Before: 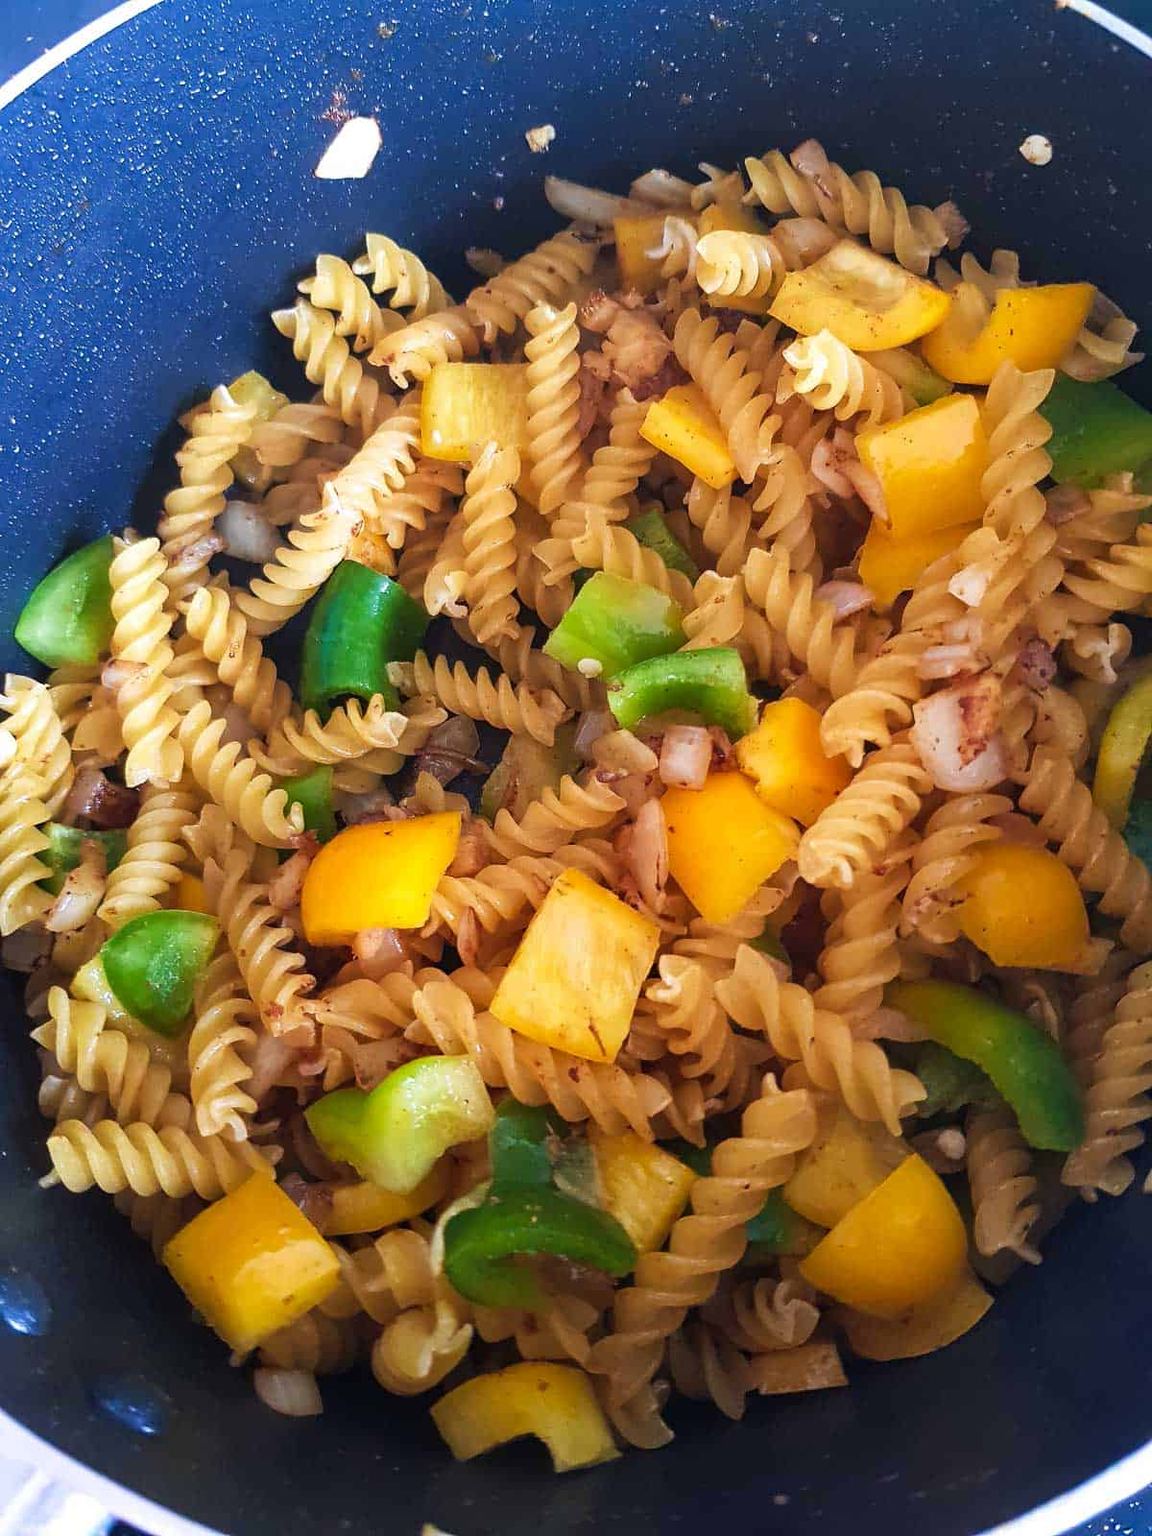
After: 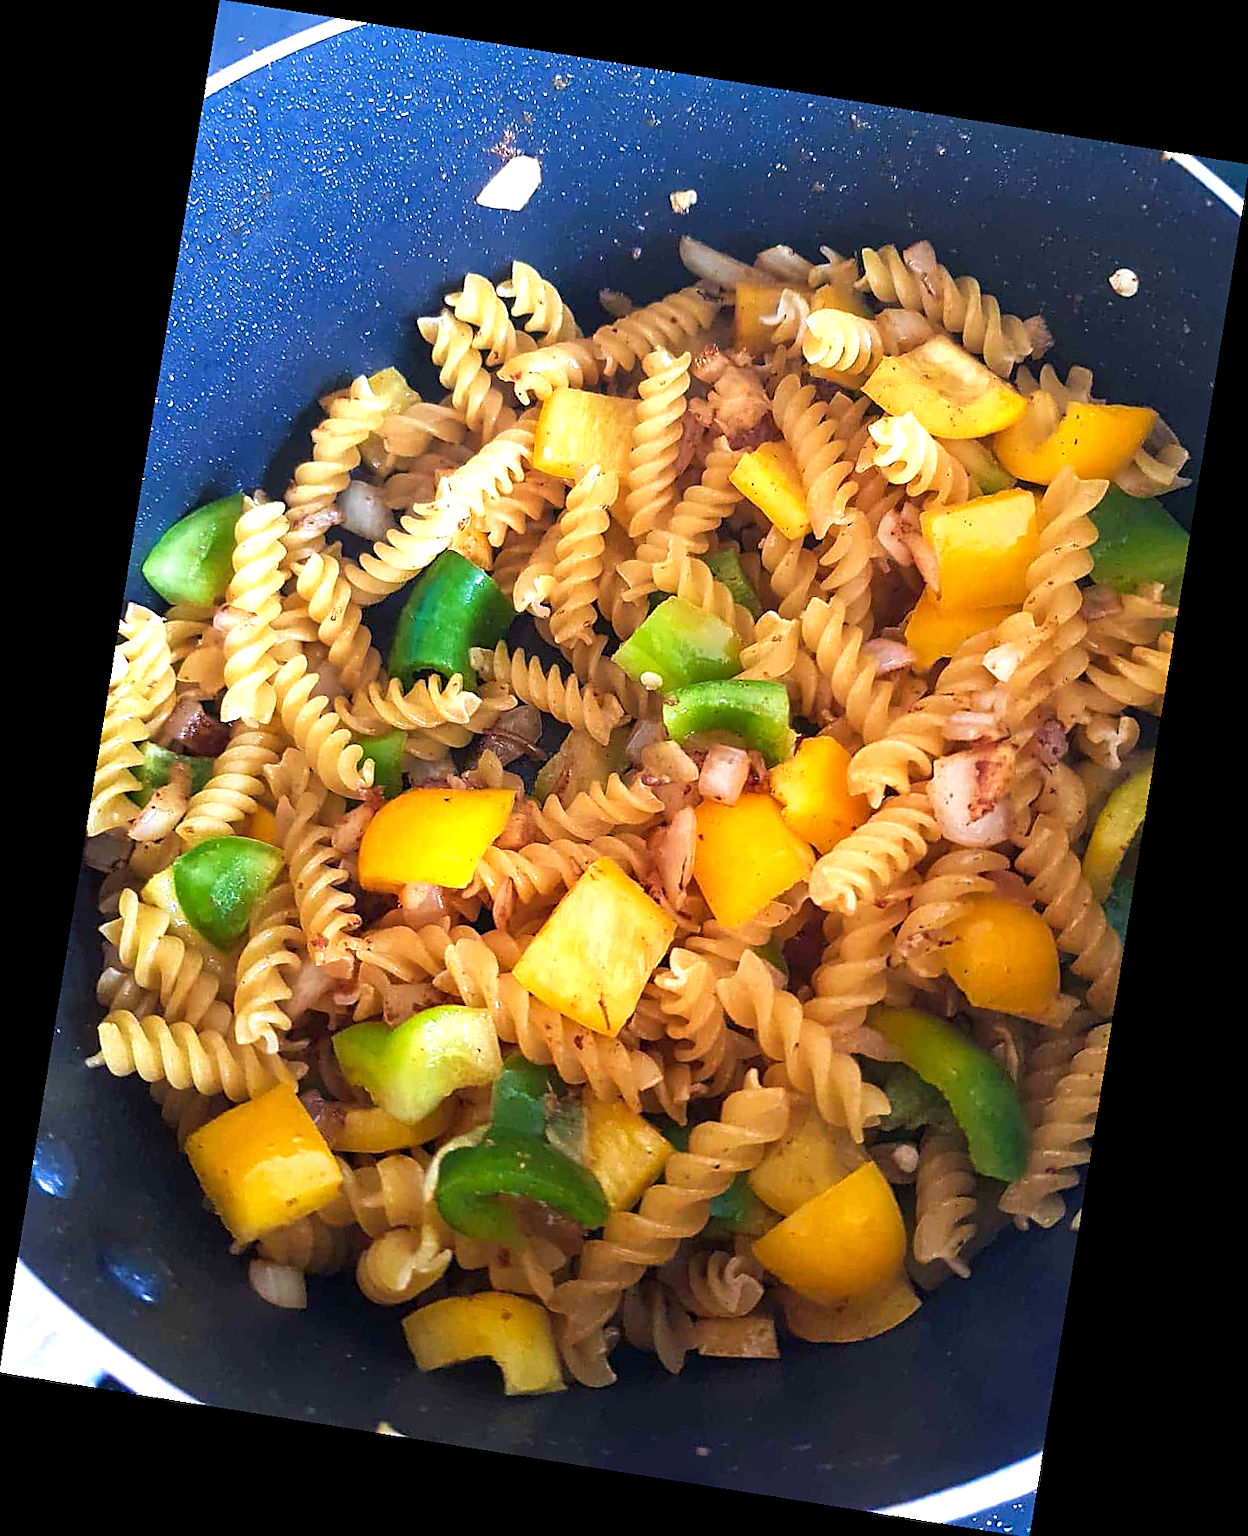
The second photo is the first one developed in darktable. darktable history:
rotate and perspective: rotation 9.12°, automatic cropping off
sharpen: on, module defaults
exposure: black level correction 0.001, exposure 0.5 EV, compensate exposure bias true, compensate highlight preservation false
